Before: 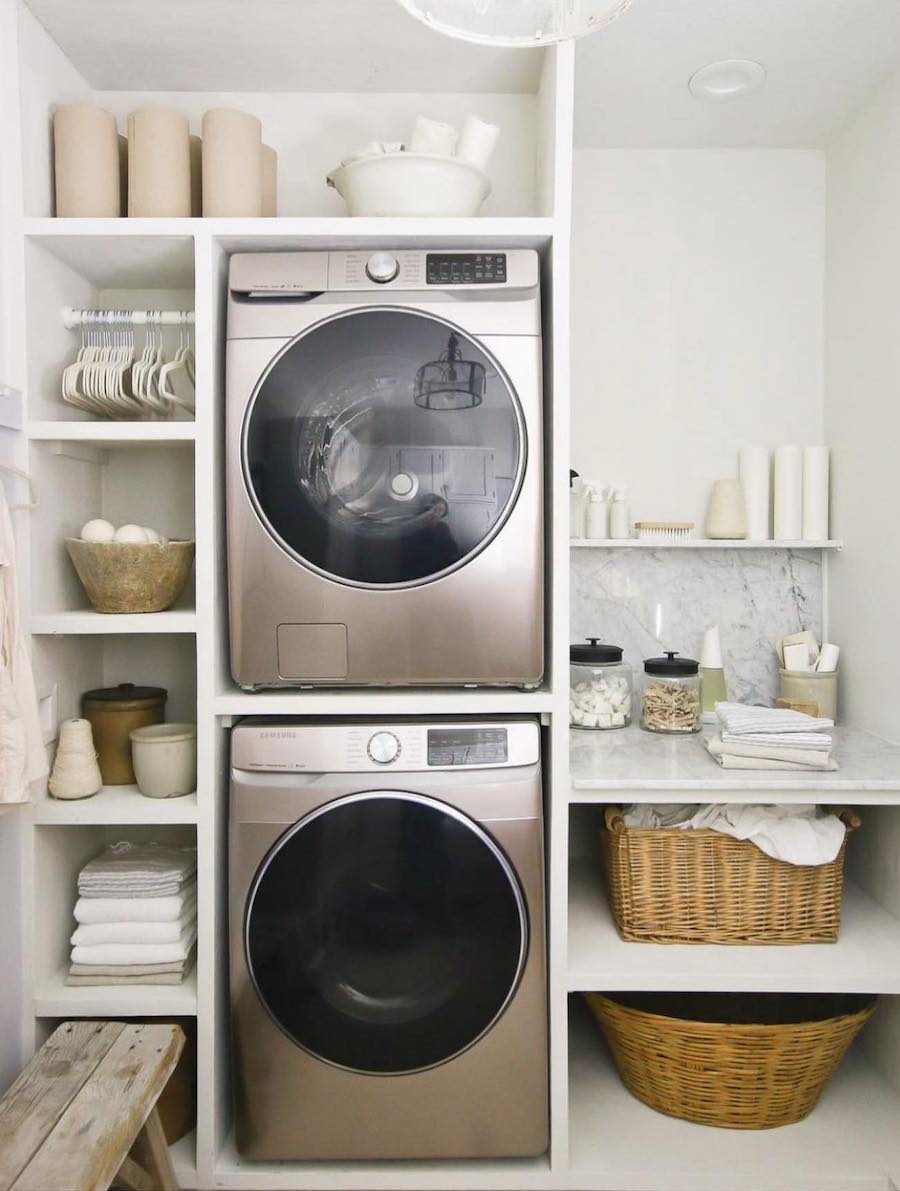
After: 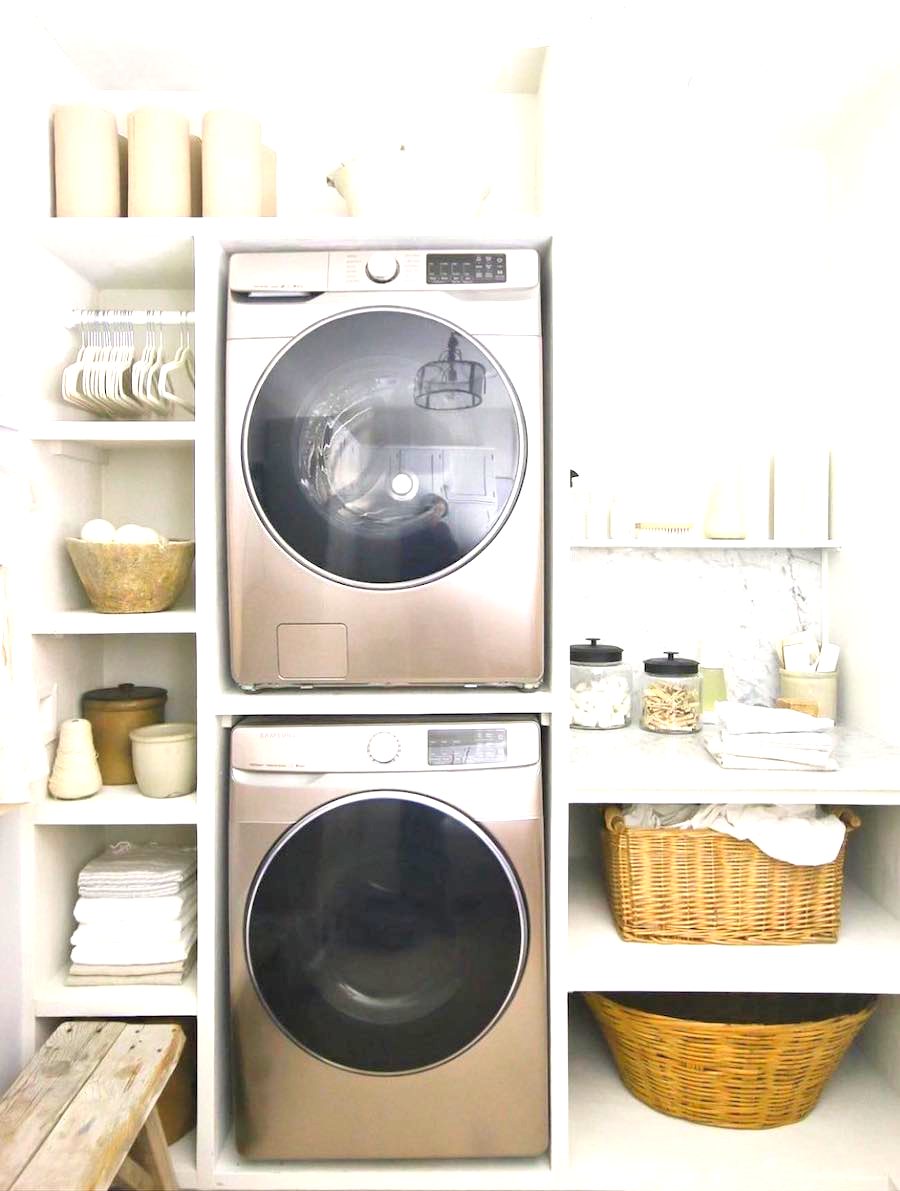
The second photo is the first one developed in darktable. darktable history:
contrast brightness saturation: brightness 0.091, saturation 0.192
exposure: black level correction 0.001, exposure 0.964 EV, compensate exposure bias true, compensate highlight preservation false
